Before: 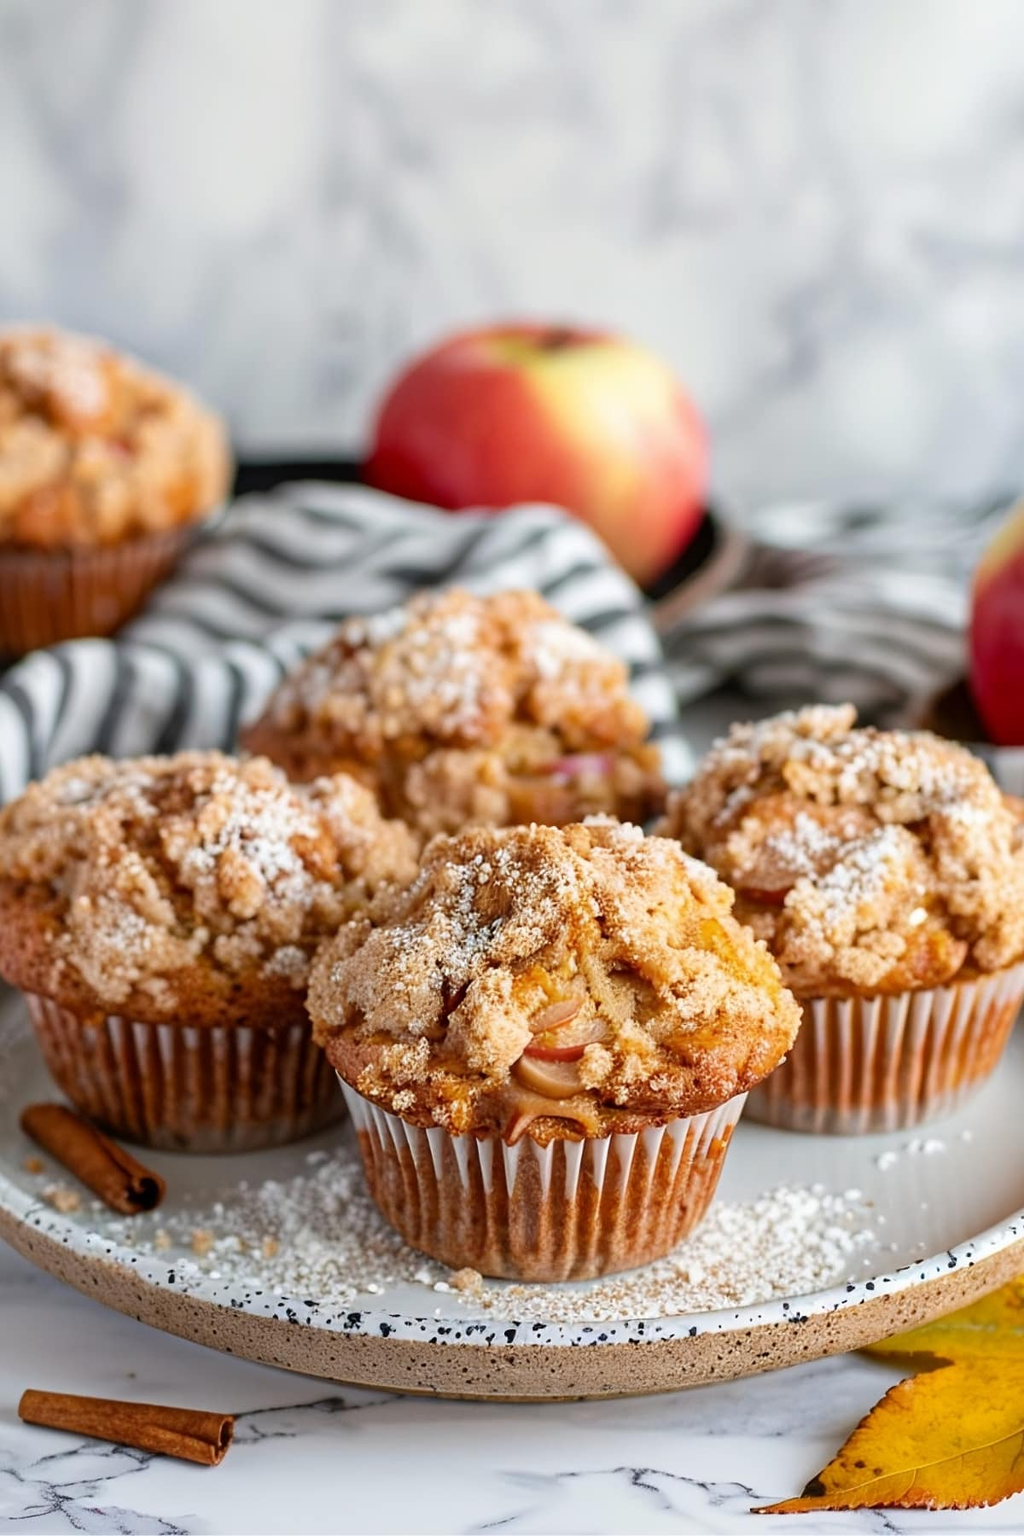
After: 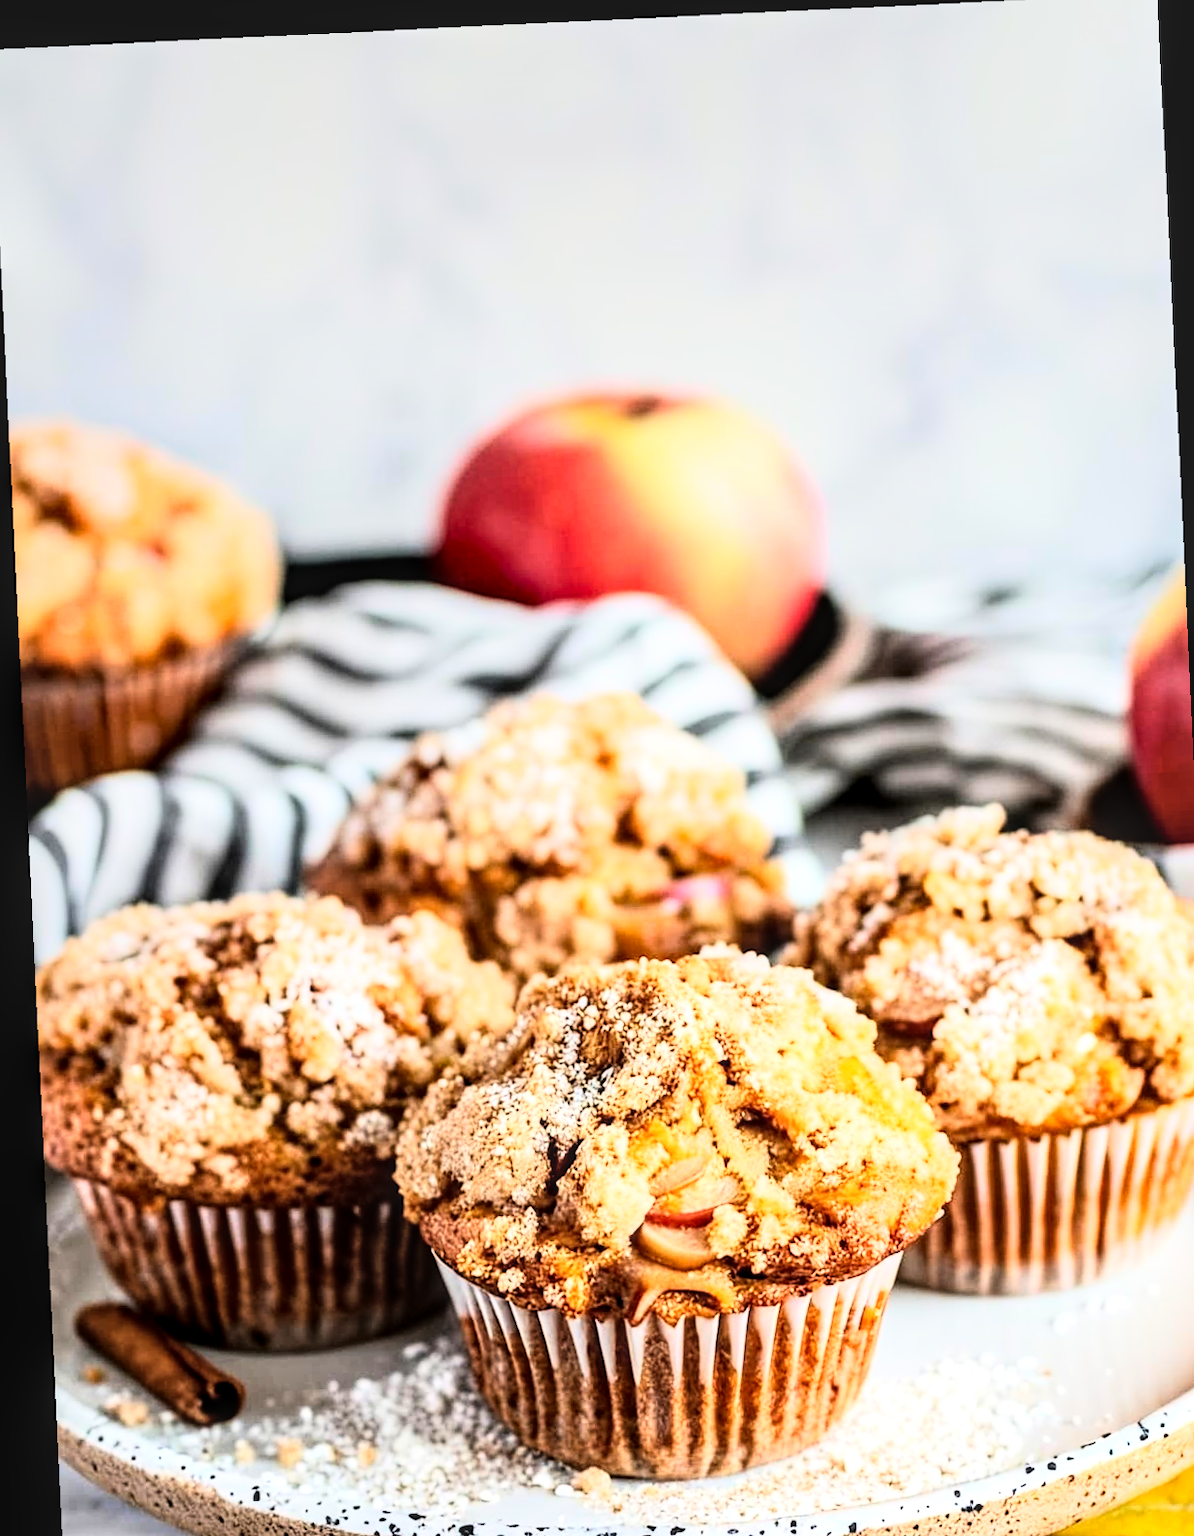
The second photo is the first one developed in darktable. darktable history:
crop and rotate: angle 0.2°, left 0.275%, right 3.127%, bottom 14.18%
rgb curve: curves: ch0 [(0, 0) (0.21, 0.15) (0.24, 0.21) (0.5, 0.75) (0.75, 0.96) (0.89, 0.99) (1, 1)]; ch1 [(0, 0.02) (0.21, 0.13) (0.25, 0.2) (0.5, 0.67) (0.75, 0.9) (0.89, 0.97) (1, 1)]; ch2 [(0, 0.02) (0.21, 0.13) (0.25, 0.2) (0.5, 0.67) (0.75, 0.9) (0.89, 0.97) (1, 1)], compensate middle gray true
rotate and perspective: rotation -2.56°, automatic cropping off
local contrast: highlights 61%, detail 143%, midtone range 0.428
